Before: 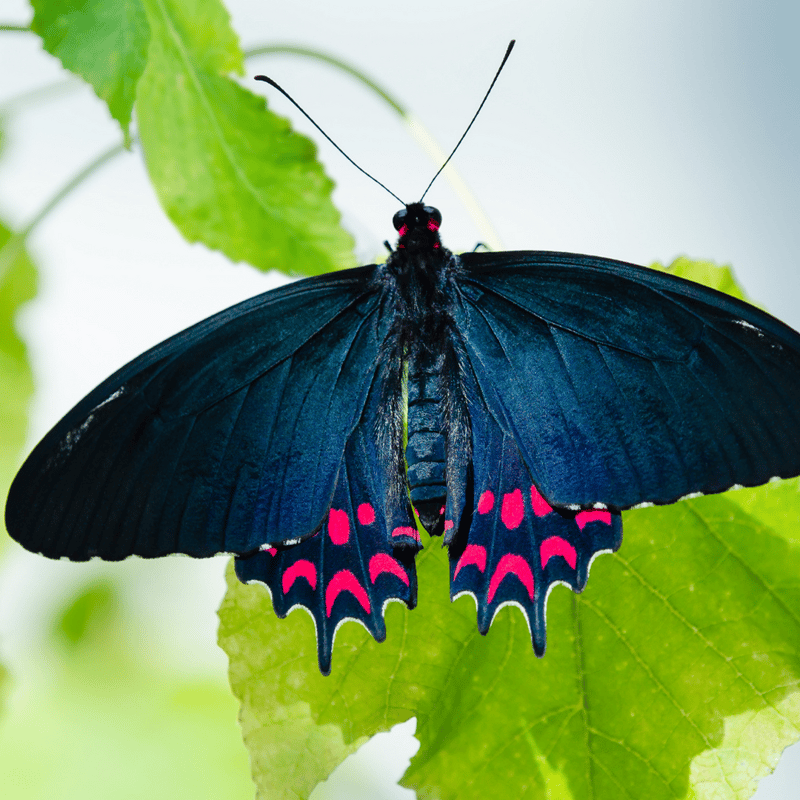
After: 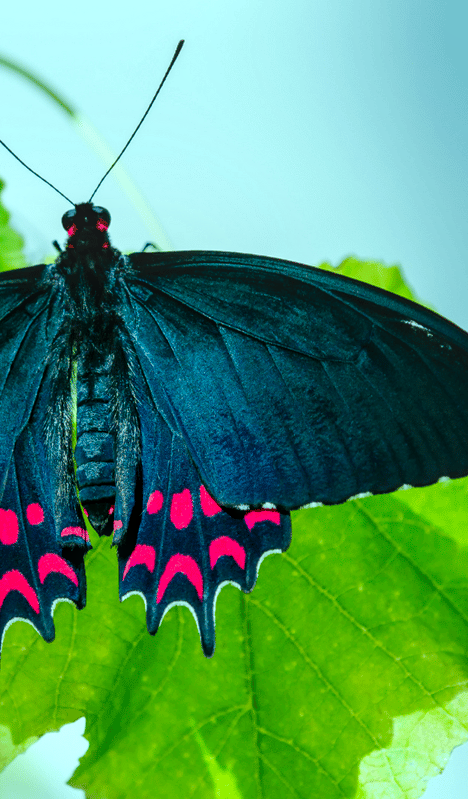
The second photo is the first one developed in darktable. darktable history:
local contrast: on, module defaults
crop: left 41.402%
base curve: exposure shift 0, preserve colors none
color balance rgb: shadows lift › chroma 11.71%, shadows lift › hue 133.46°, highlights gain › chroma 4%, highlights gain › hue 200.2°, perceptual saturation grading › global saturation 18.05%
